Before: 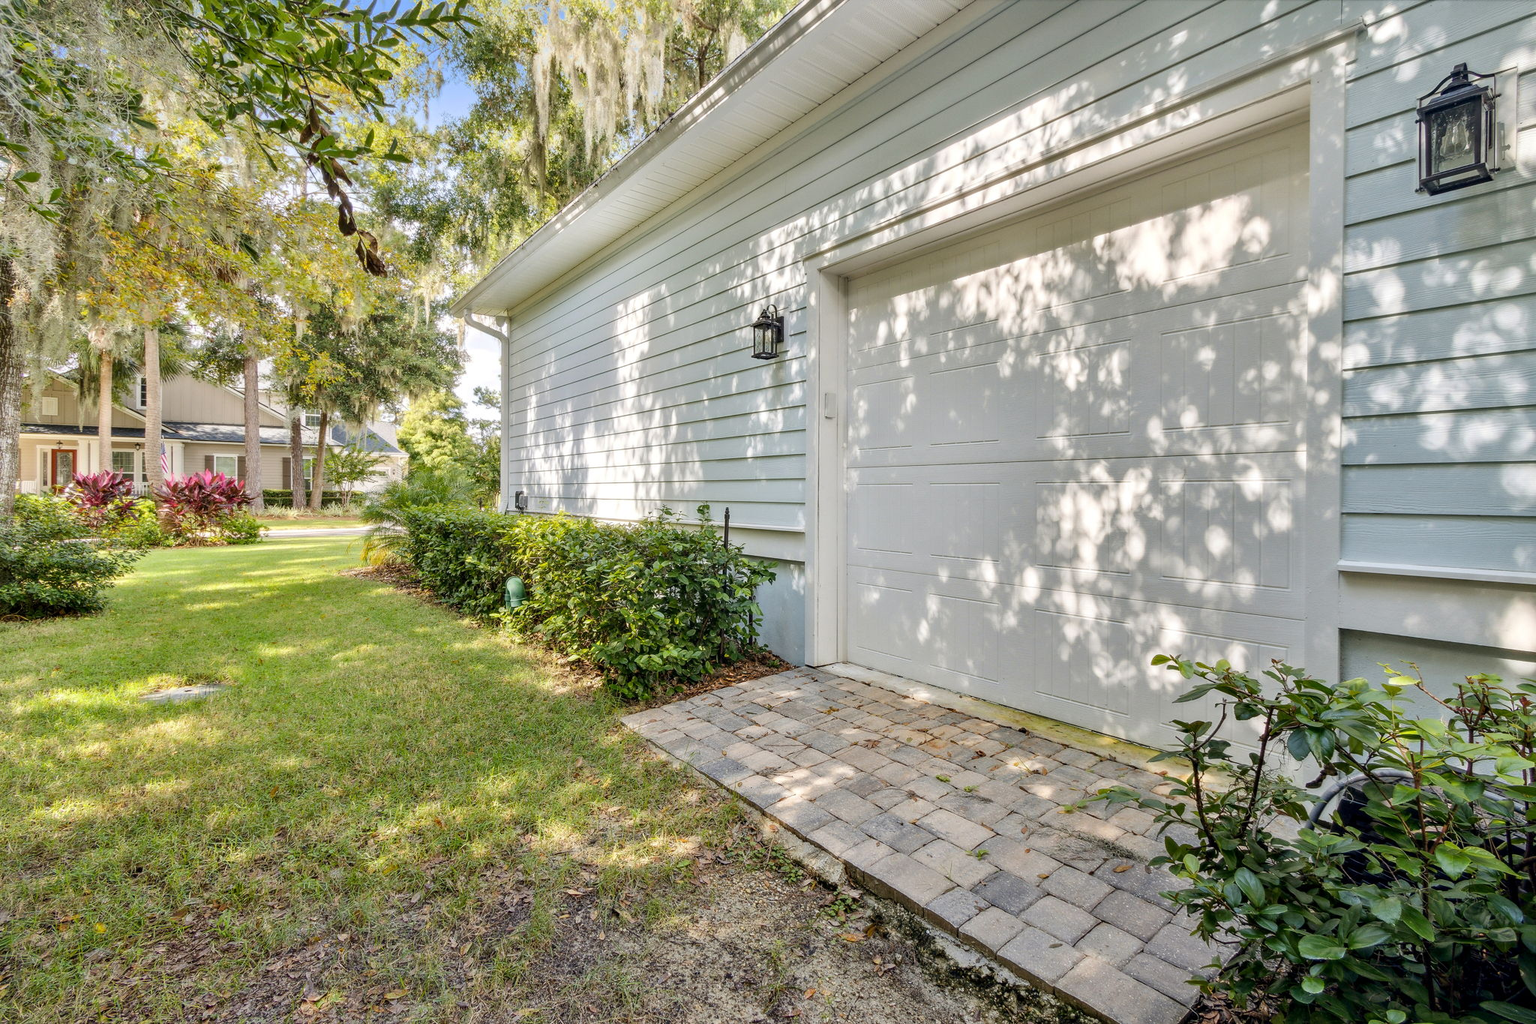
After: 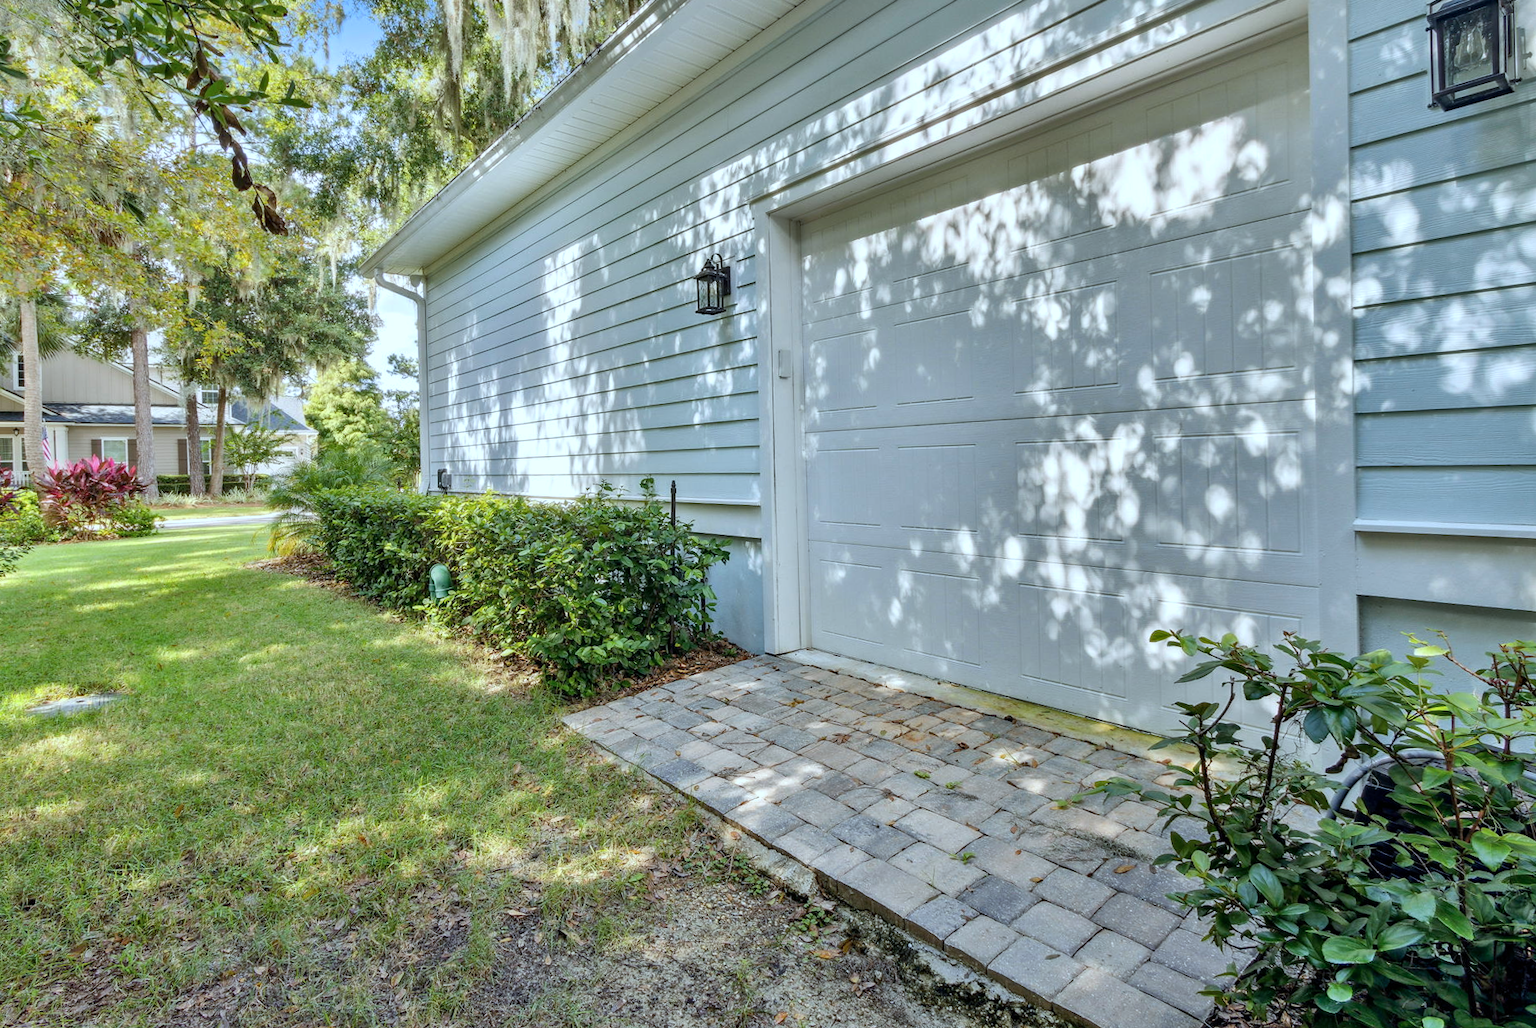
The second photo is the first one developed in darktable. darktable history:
crop and rotate: angle 1.66°, left 6.137%, top 5.714%
color calibration: gray › normalize channels true, illuminant F (fluorescent), F source F9 (Cool White Deluxe 4150 K) – high CRI, x 0.374, y 0.373, temperature 4155.88 K, gamut compression 0.021
shadows and highlights: low approximation 0.01, soften with gaussian
tone equalizer: on, module defaults
